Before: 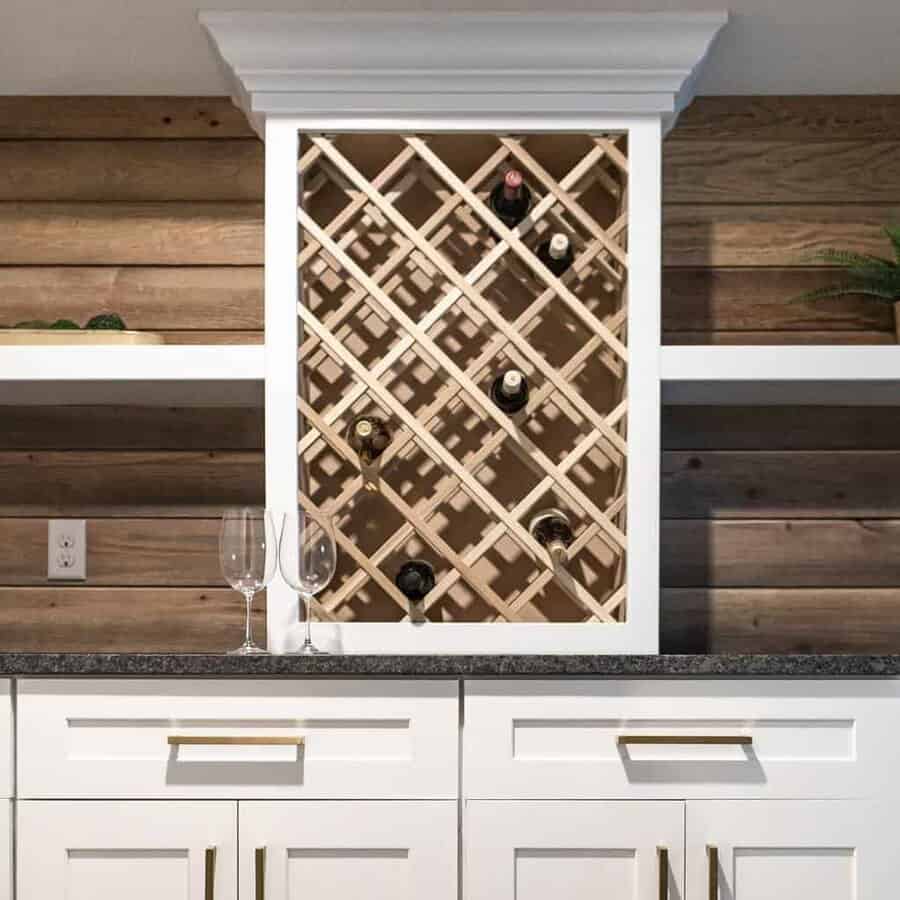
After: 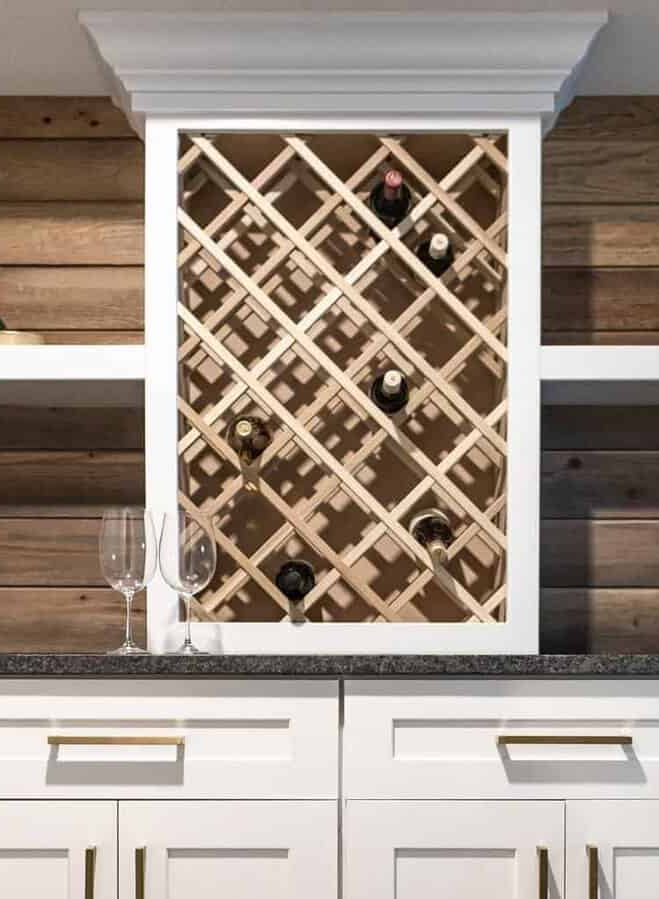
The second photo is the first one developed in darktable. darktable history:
crop: left 13.425%, top 0%, right 13.32%
